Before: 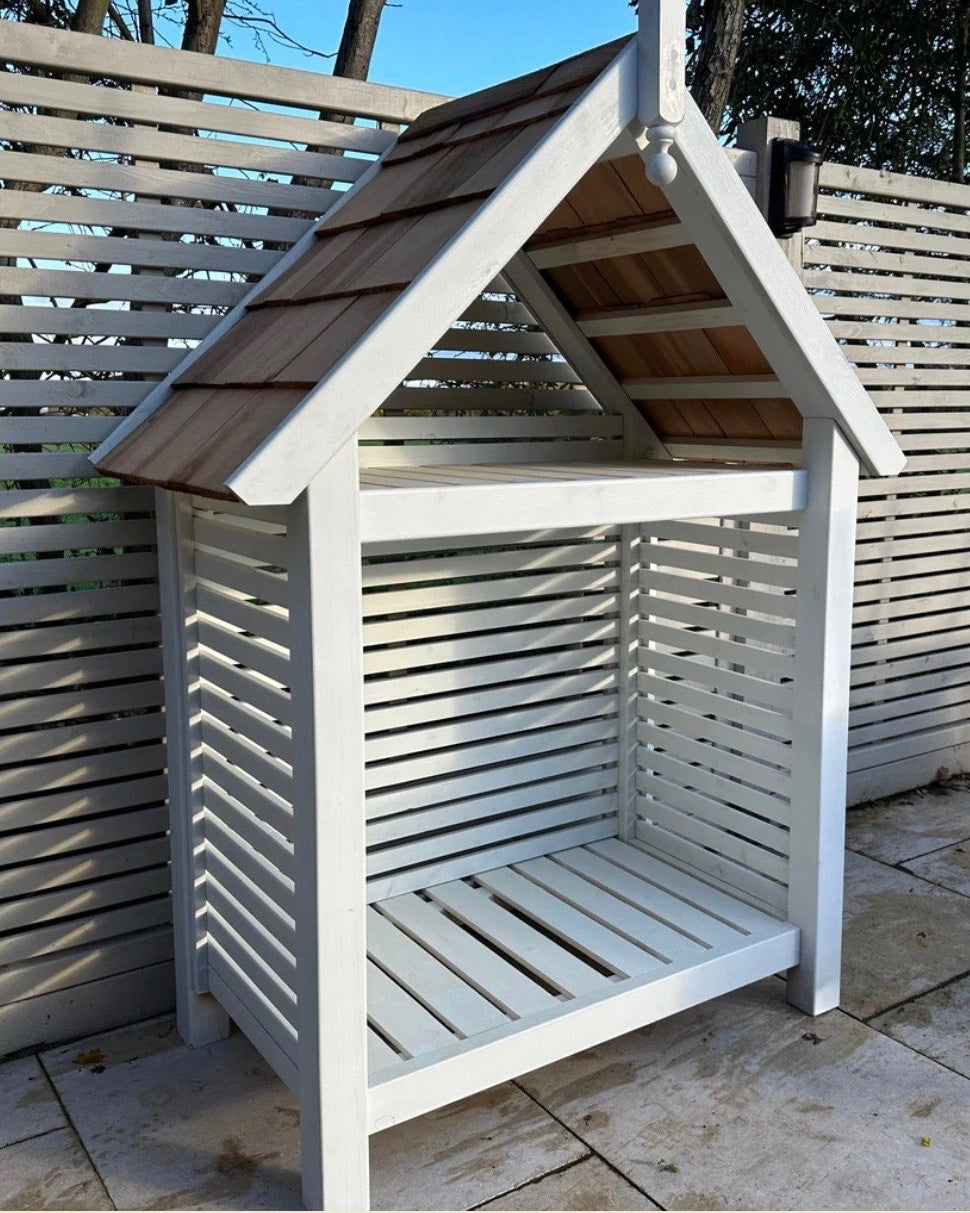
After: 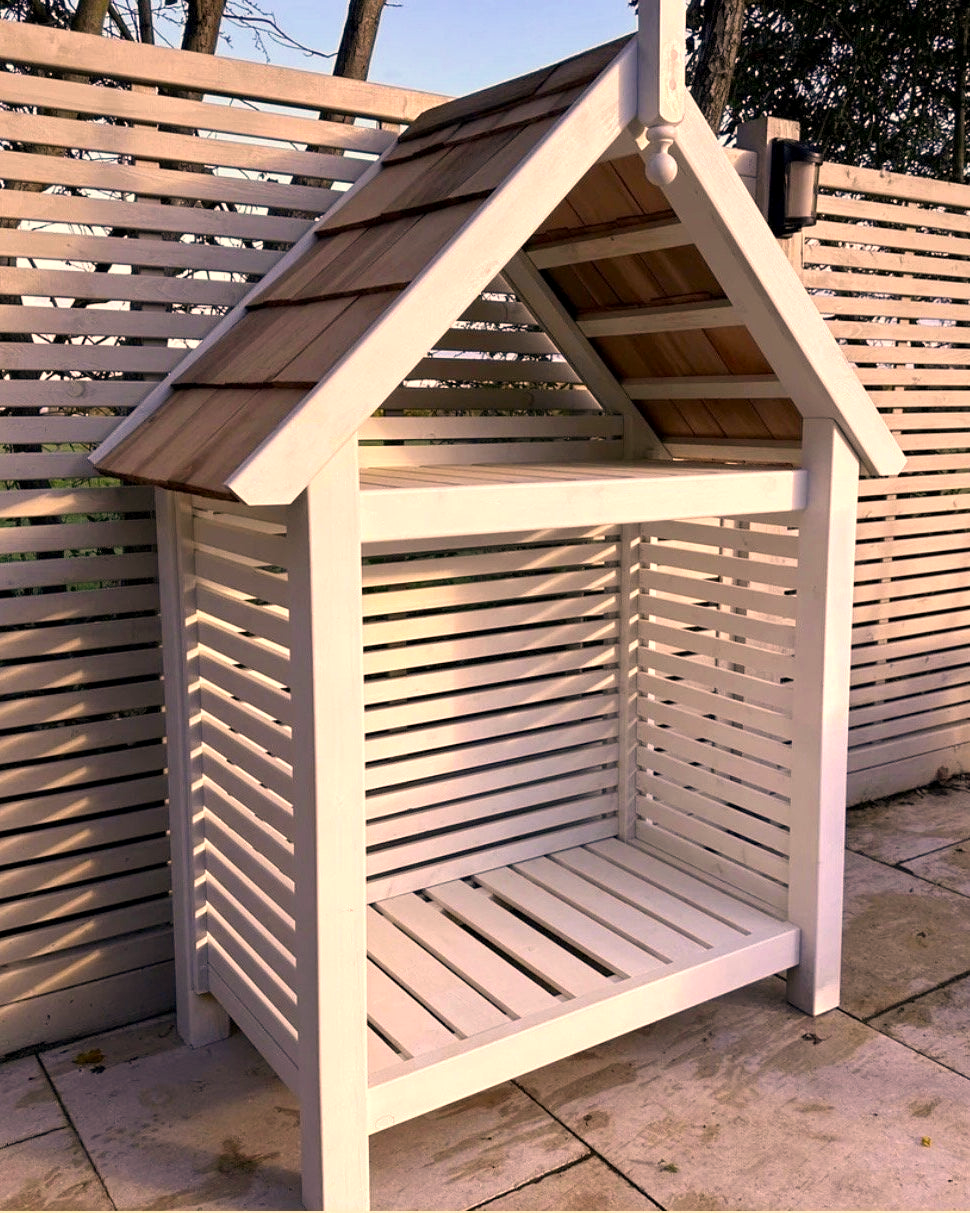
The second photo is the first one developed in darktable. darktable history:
color correction: highlights a* 21.88, highlights b* 22.25
exposure: black level correction 0.001, exposure 0.3 EV, compensate highlight preservation false
